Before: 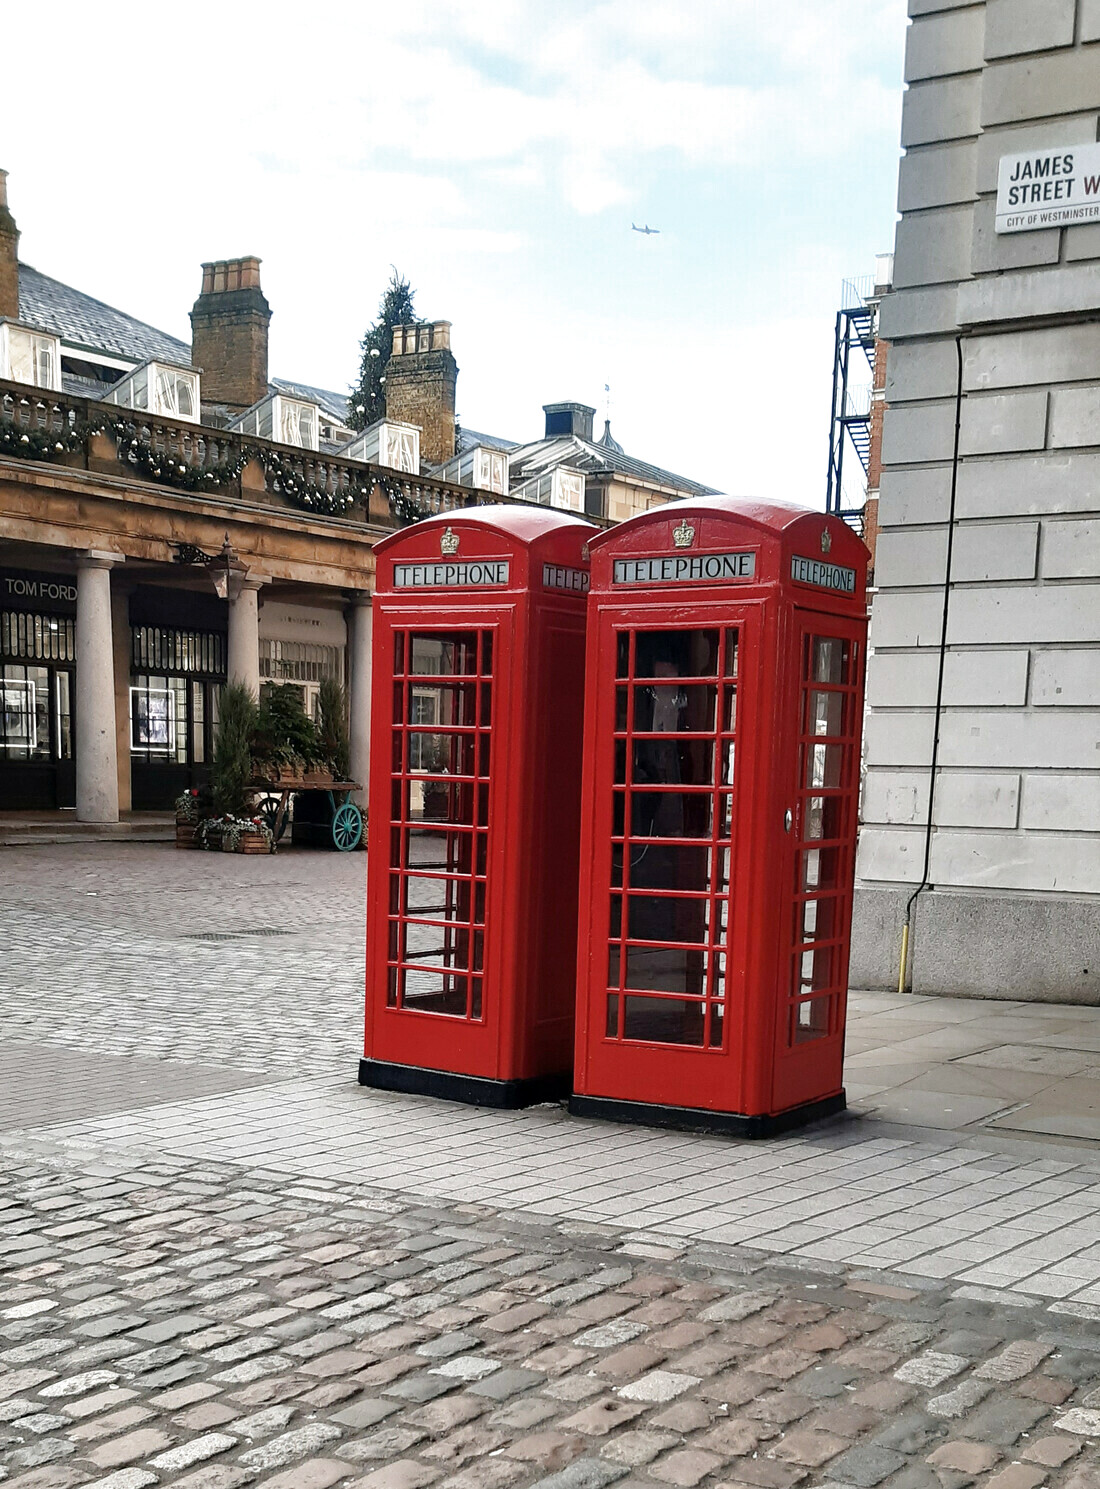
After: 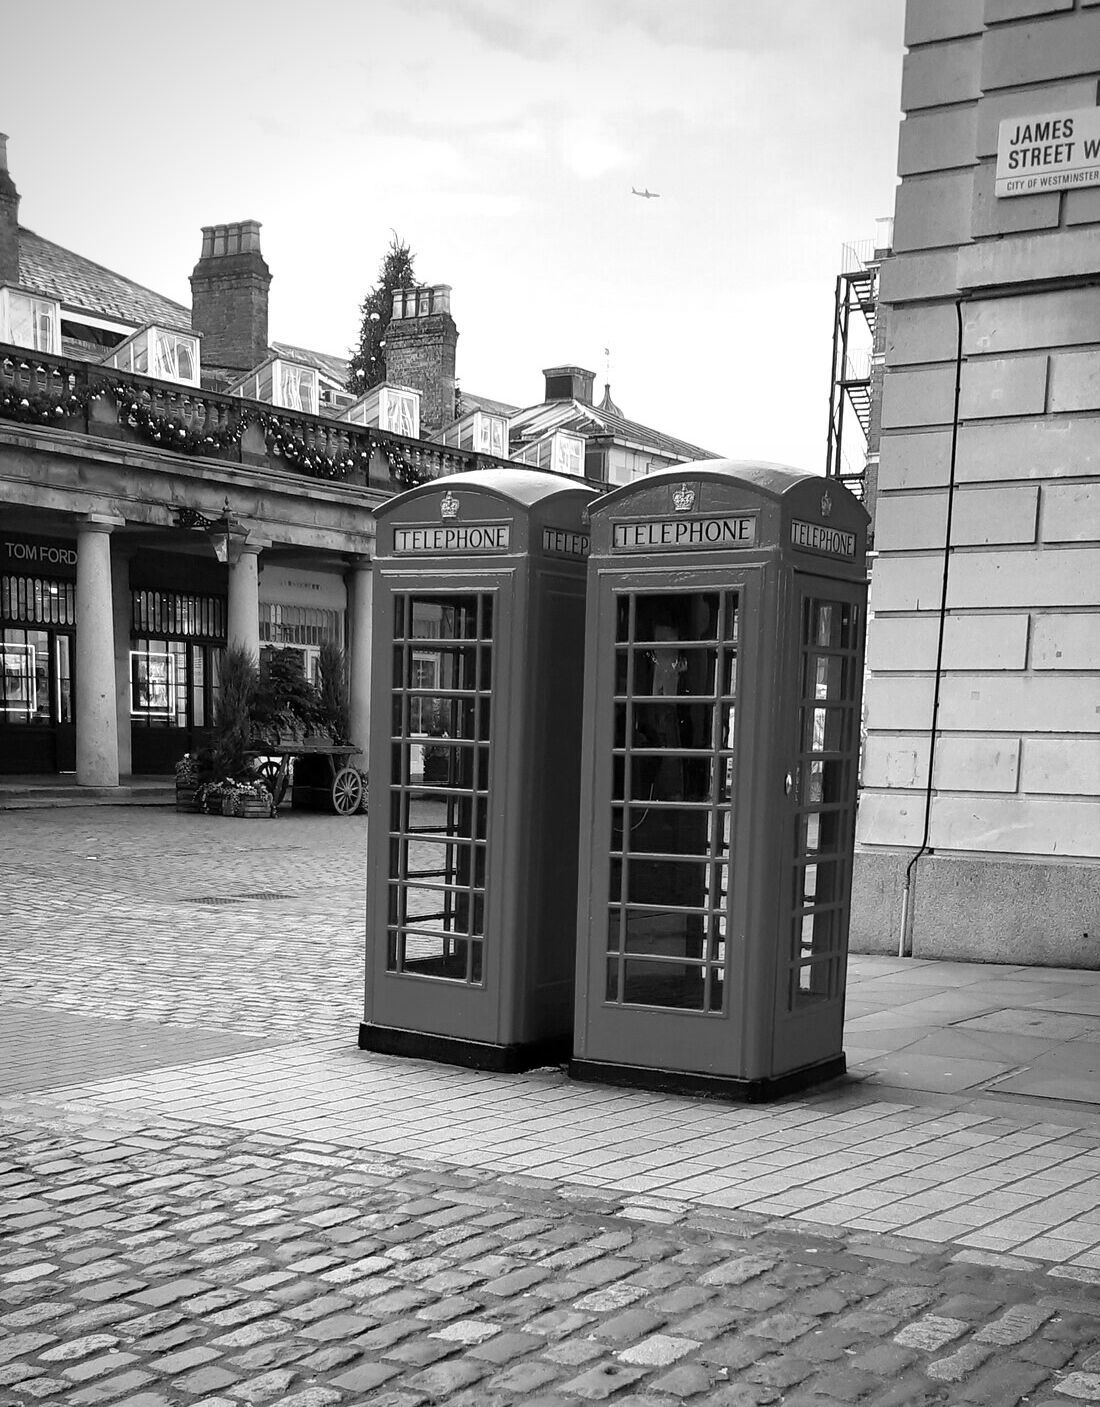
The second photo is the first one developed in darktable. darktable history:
crop and rotate: top 2.479%, bottom 3.018%
monochrome: on, module defaults
tone equalizer: on, module defaults
color correction: highlights a* 10.32, highlights b* 14.66, shadows a* -9.59, shadows b* -15.02
vignetting: on, module defaults
white balance: red 1.009, blue 0.985
